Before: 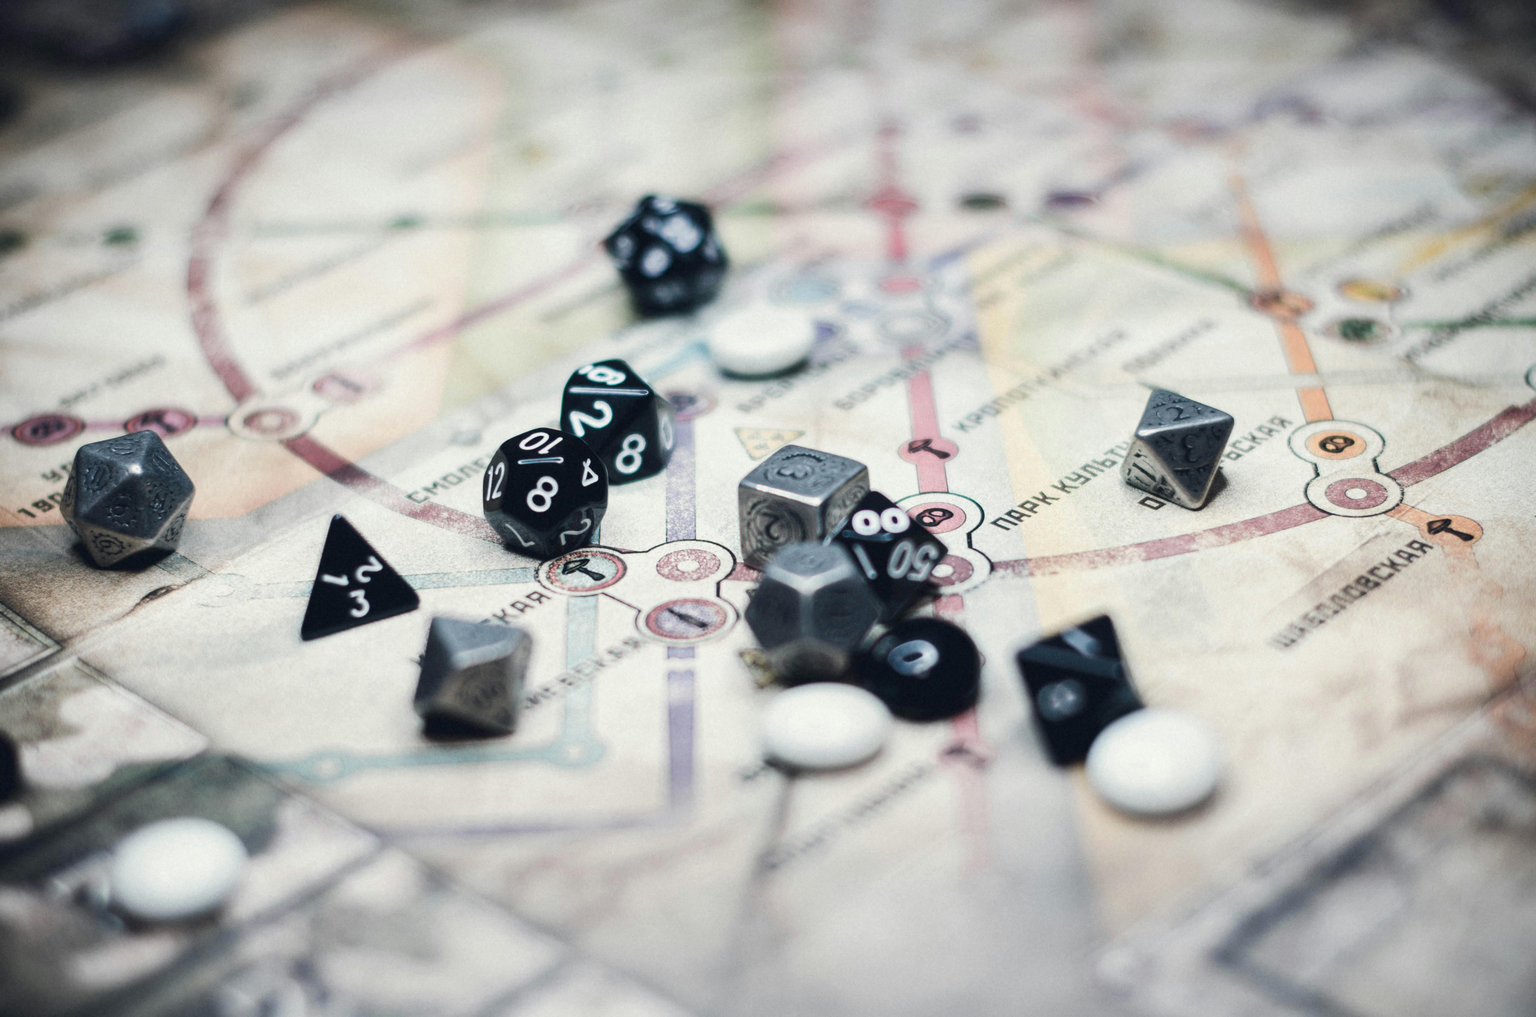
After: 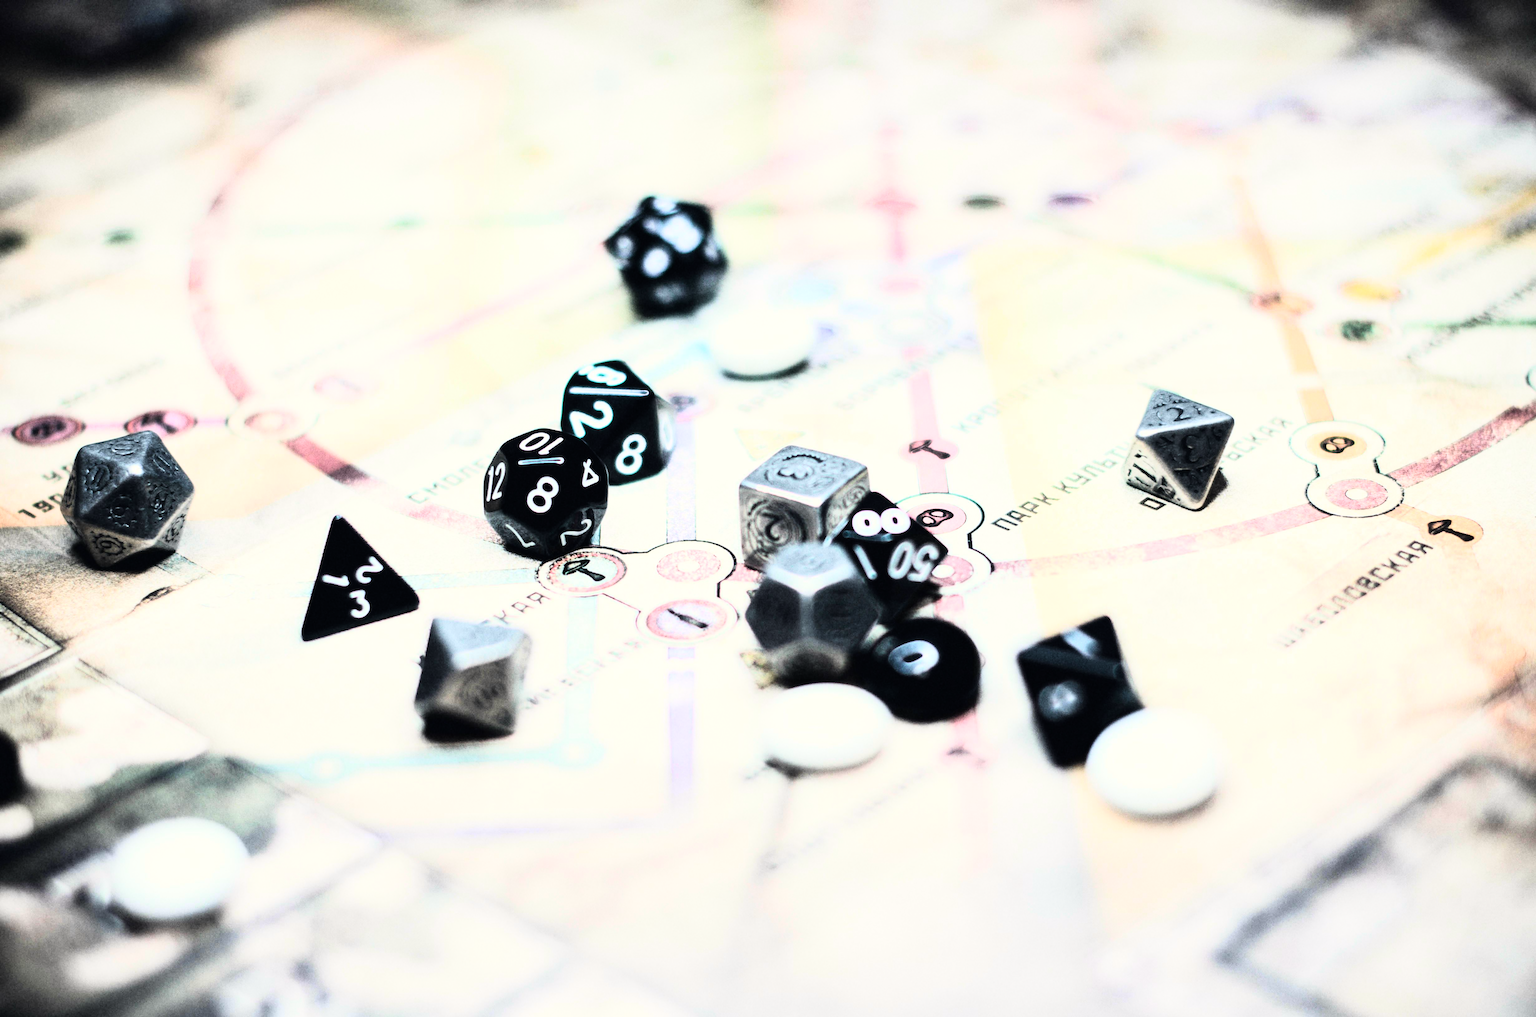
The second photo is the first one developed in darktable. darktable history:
rgb curve: curves: ch0 [(0, 0) (0.21, 0.15) (0.24, 0.21) (0.5, 0.75) (0.75, 0.96) (0.89, 0.99) (1, 1)]; ch1 [(0, 0.02) (0.21, 0.13) (0.25, 0.2) (0.5, 0.67) (0.75, 0.9) (0.89, 0.97) (1, 1)]; ch2 [(0, 0.02) (0.21, 0.13) (0.25, 0.2) (0.5, 0.67) (0.75, 0.9) (0.89, 0.97) (1, 1)], compensate middle gray true
exposure: exposure 0.127 EV, compensate highlight preservation false
color calibration: x 0.342, y 0.355, temperature 5146 K
tone equalizer: -8 EV -0.55 EV
